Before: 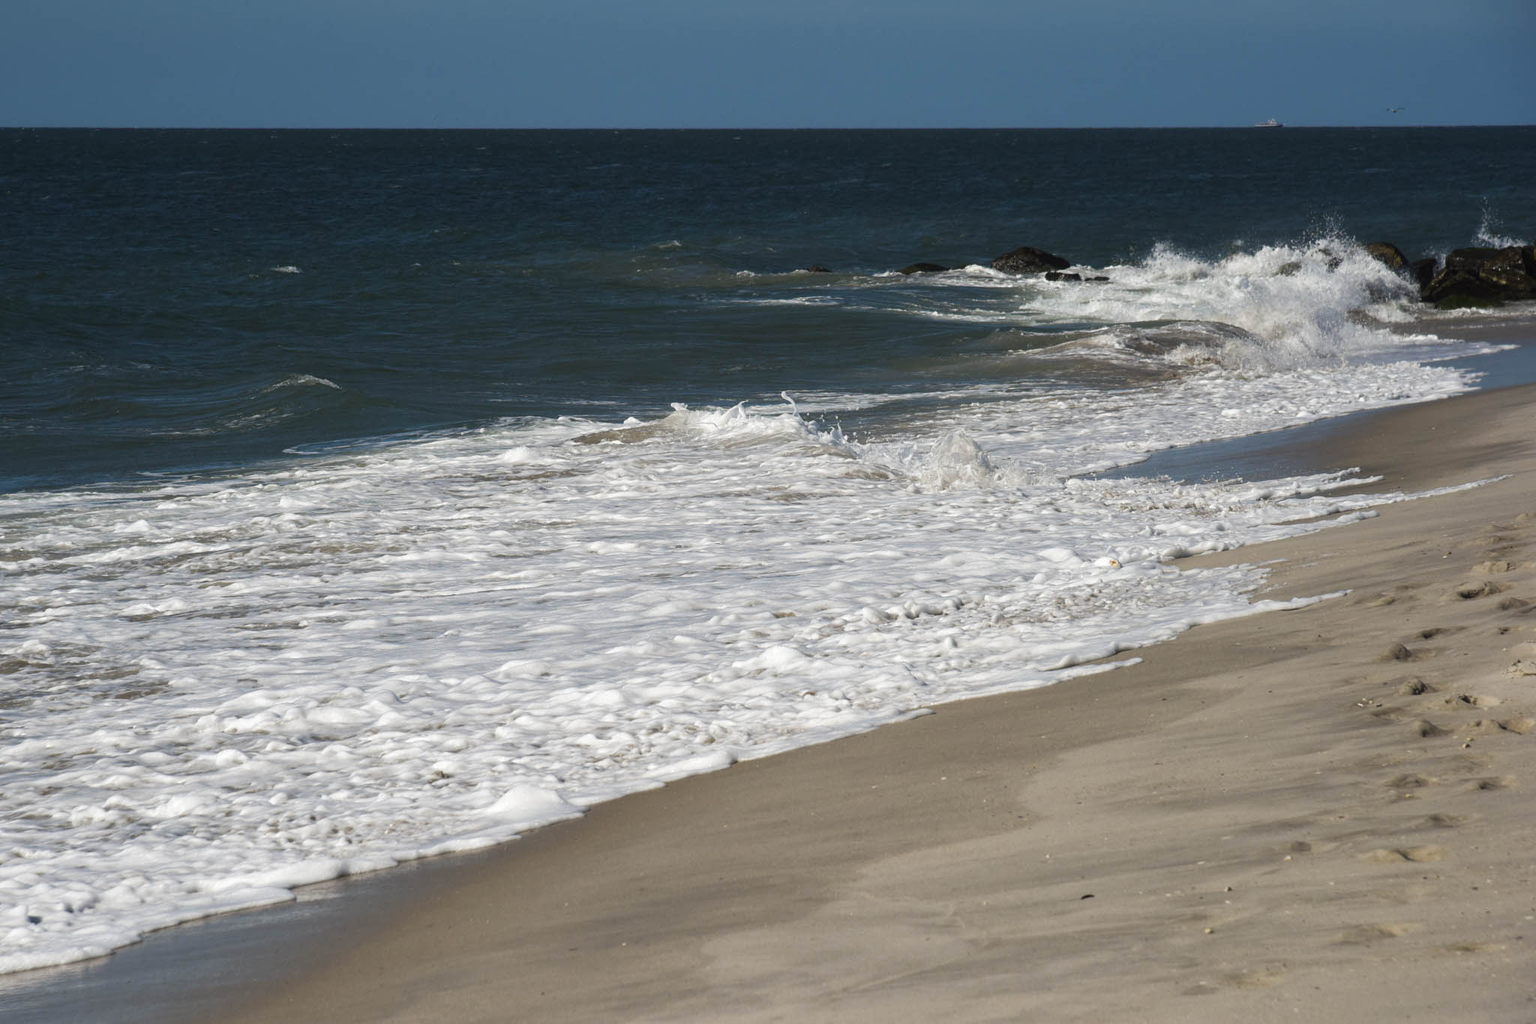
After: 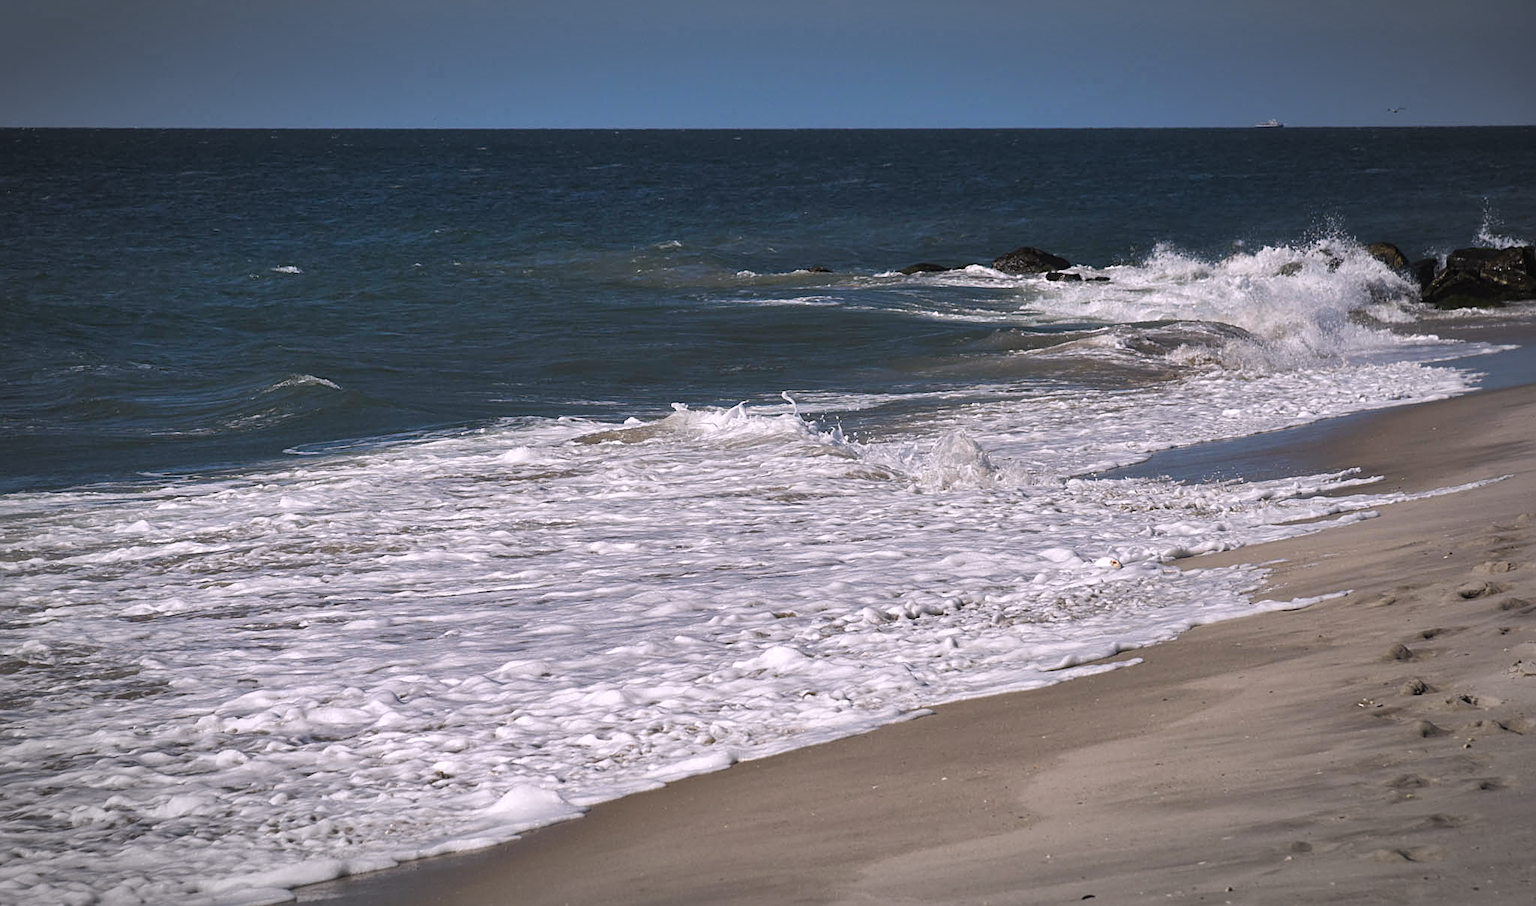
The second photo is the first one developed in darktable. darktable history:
sharpen: on, module defaults
shadows and highlights: low approximation 0.01, soften with gaussian
white balance: red 1.05, blue 1.072
vignetting: automatic ratio true
crop and rotate: top 0%, bottom 11.49%
